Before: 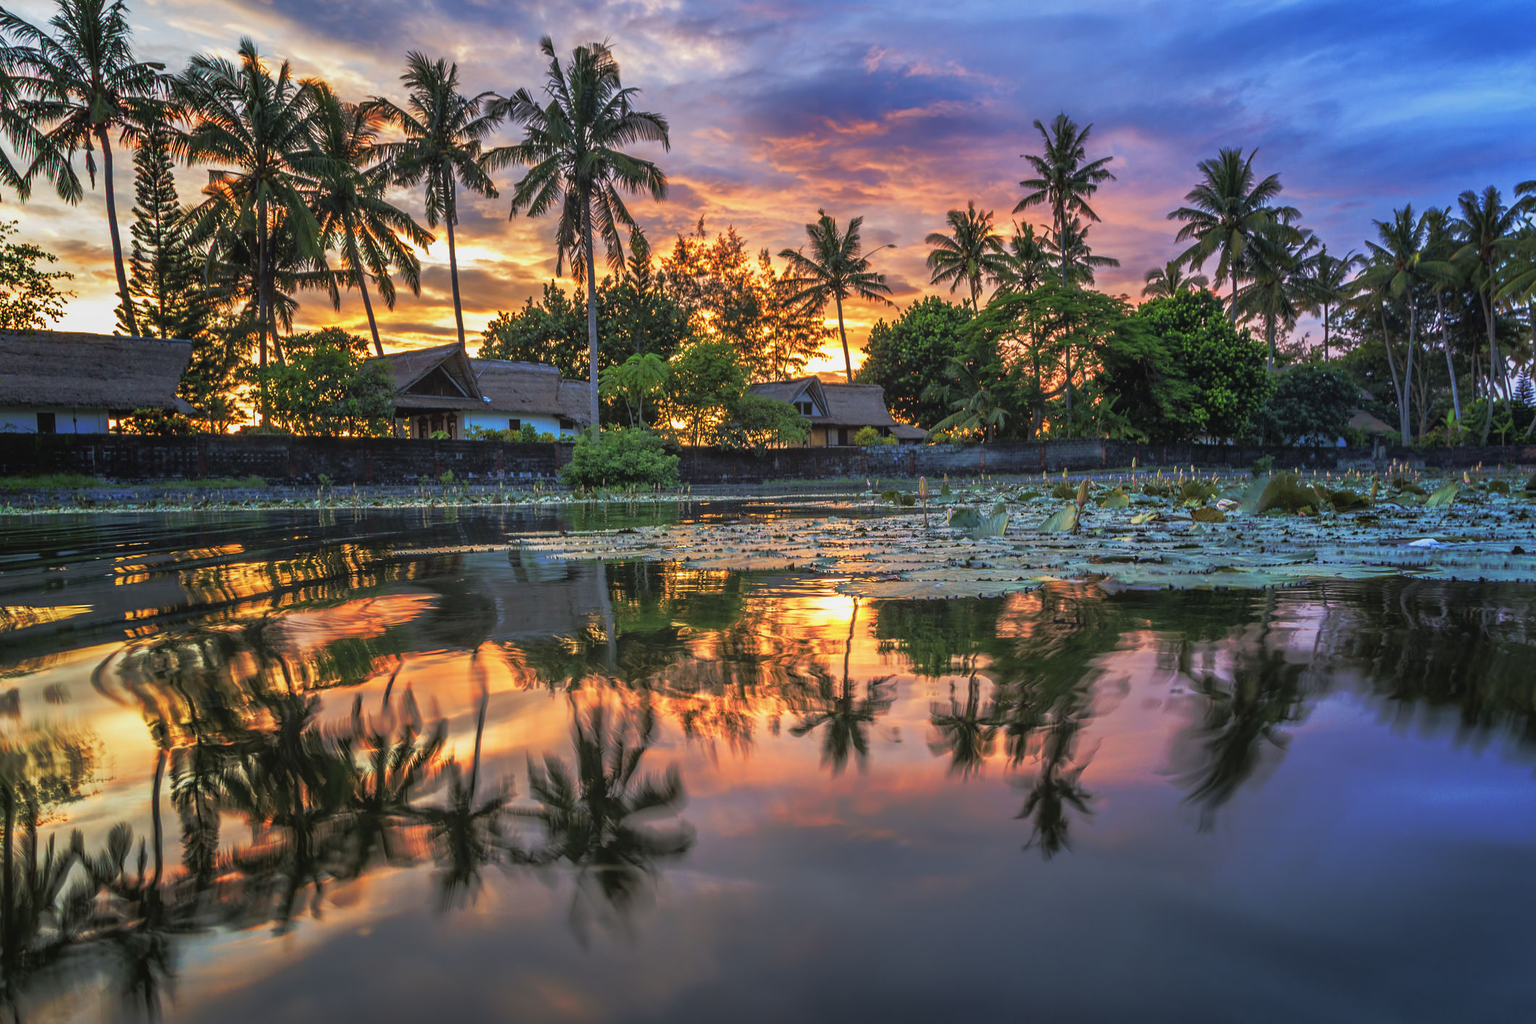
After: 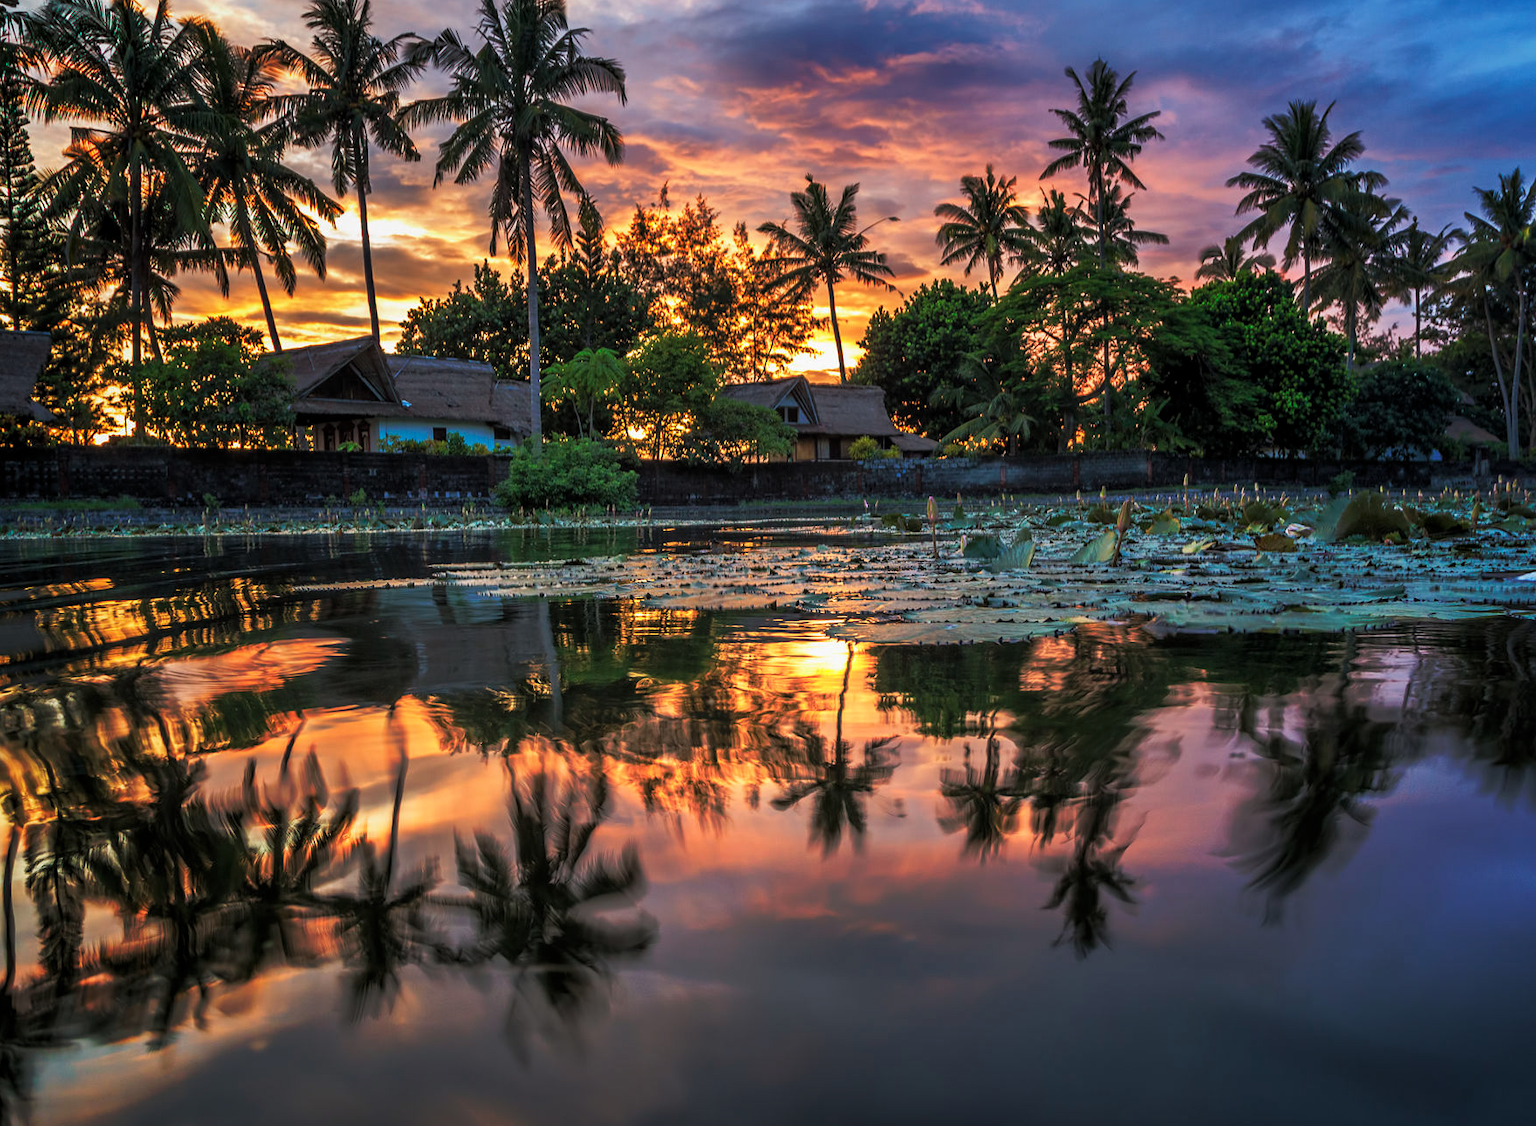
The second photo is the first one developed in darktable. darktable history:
levels: levels [0.029, 0.545, 0.971]
crop: left 9.798%, top 6.332%, right 7.179%, bottom 2.356%
